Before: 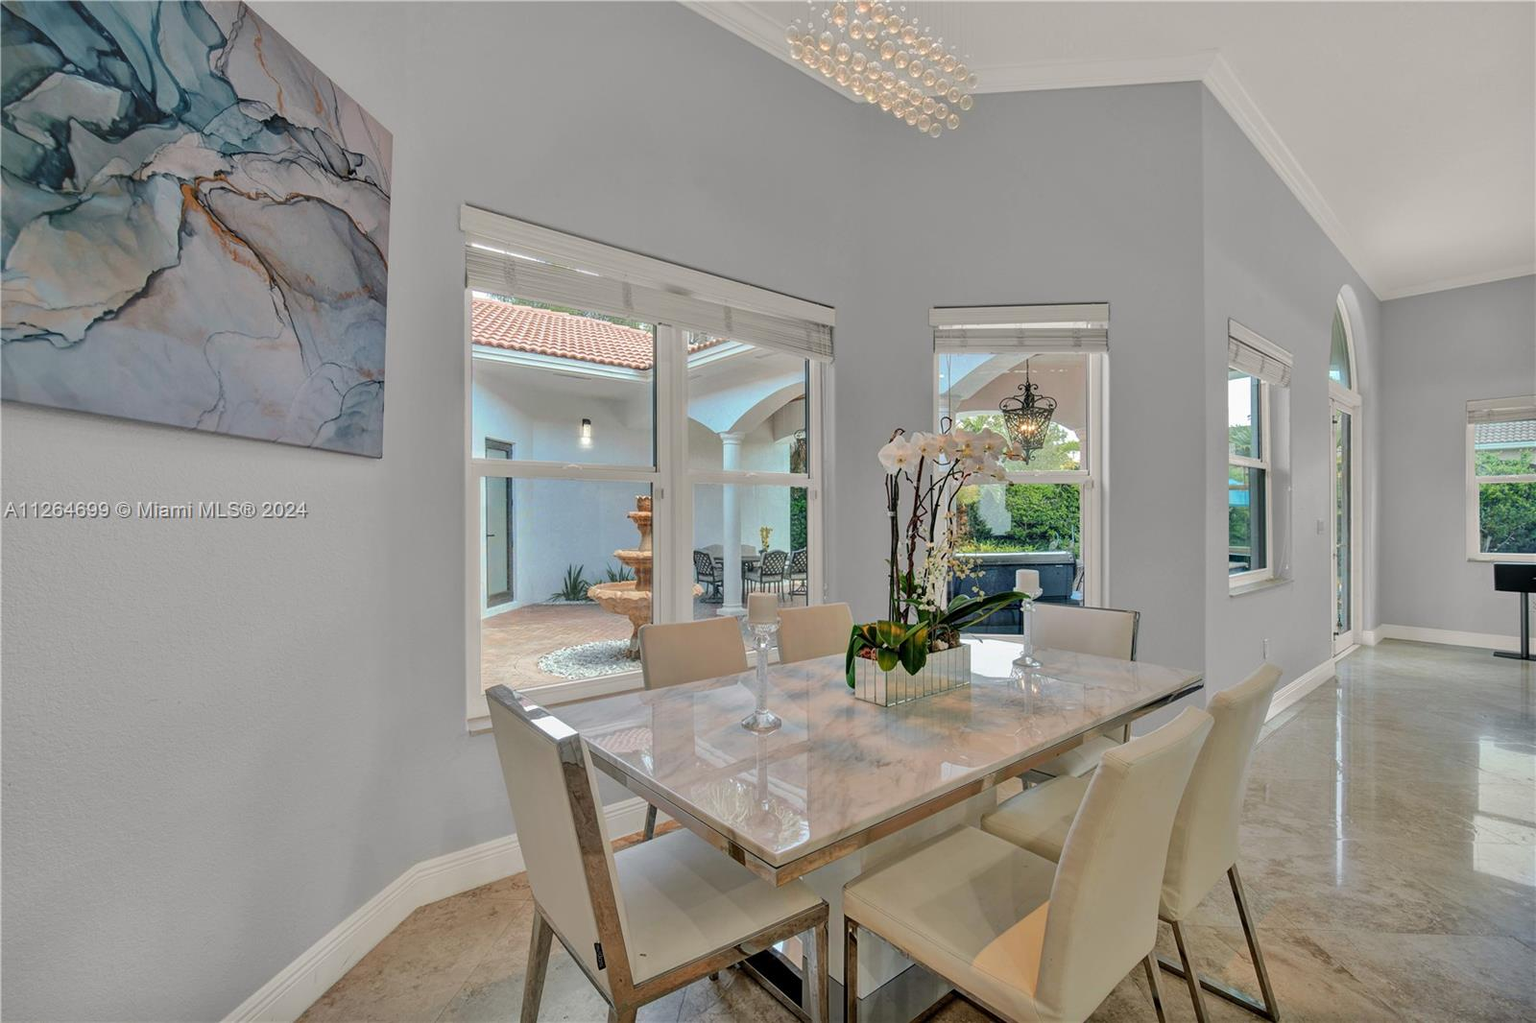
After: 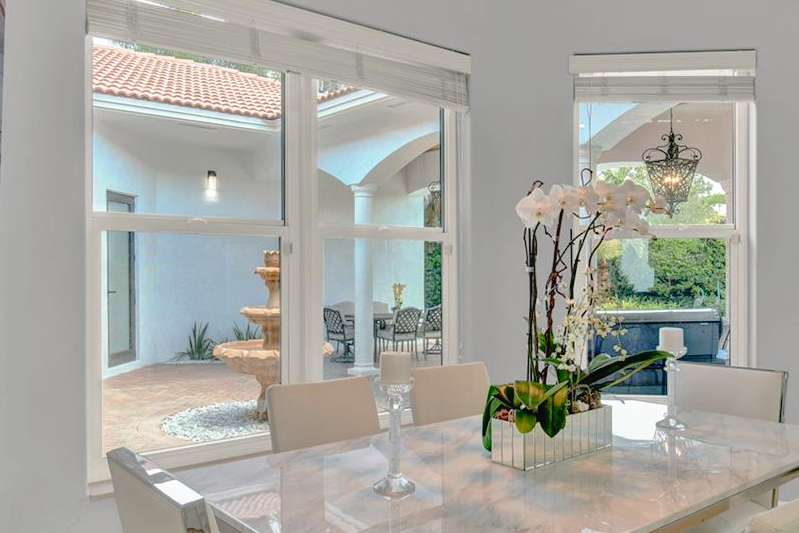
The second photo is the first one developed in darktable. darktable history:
tone curve: curves: ch0 [(0, 0) (0.003, 0.03) (0.011, 0.03) (0.025, 0.033) (0.044, 0.038) (0.069, 0.057) (0.1, 0.109) (0.136, 0.174) (0.177, 0.243) (0.224, 0.313) (0.277, 0.391) (0.335, 0.464) (0.399, 0.515) (0.468, 0.563) (0.543, 0.616) (0.623, 0.679) (0.709, 0.766) (0.801, 0.865) (0.898, 0.948) (1, 1)], preserve colors none
crop: left 25%, top 25%, right 25%, bottom 25%
